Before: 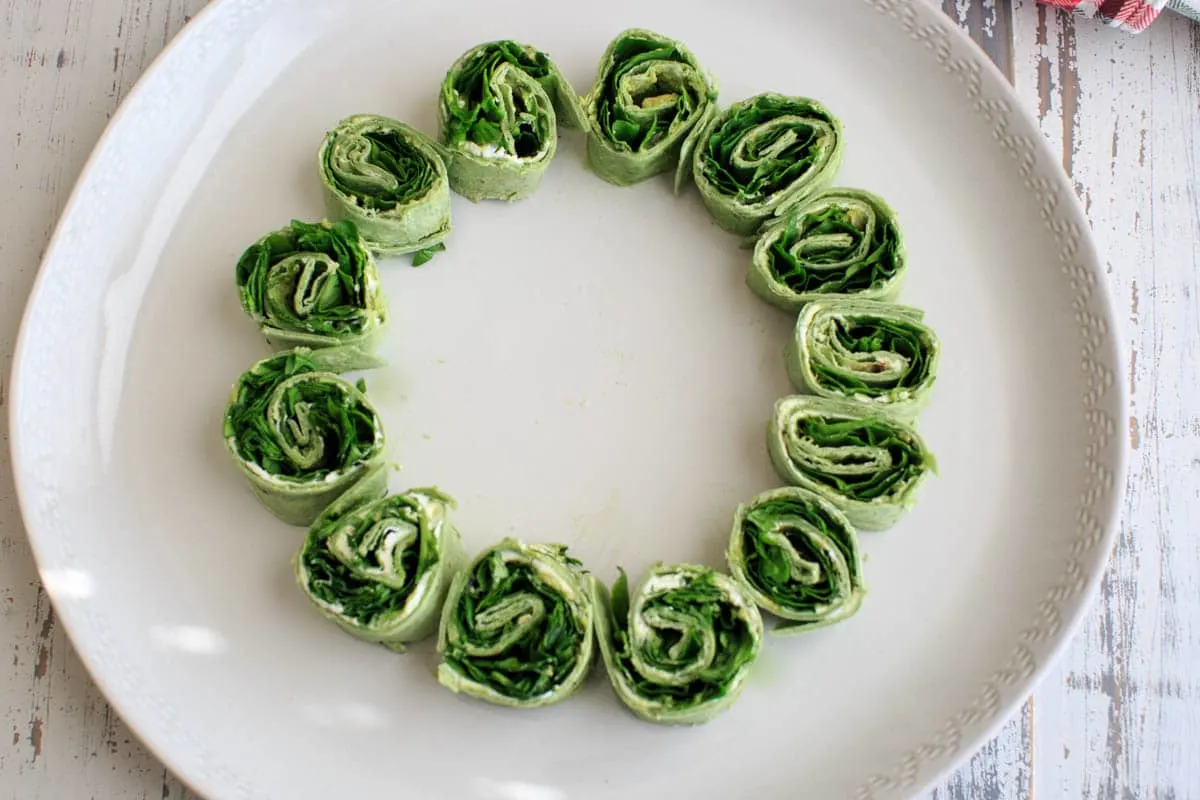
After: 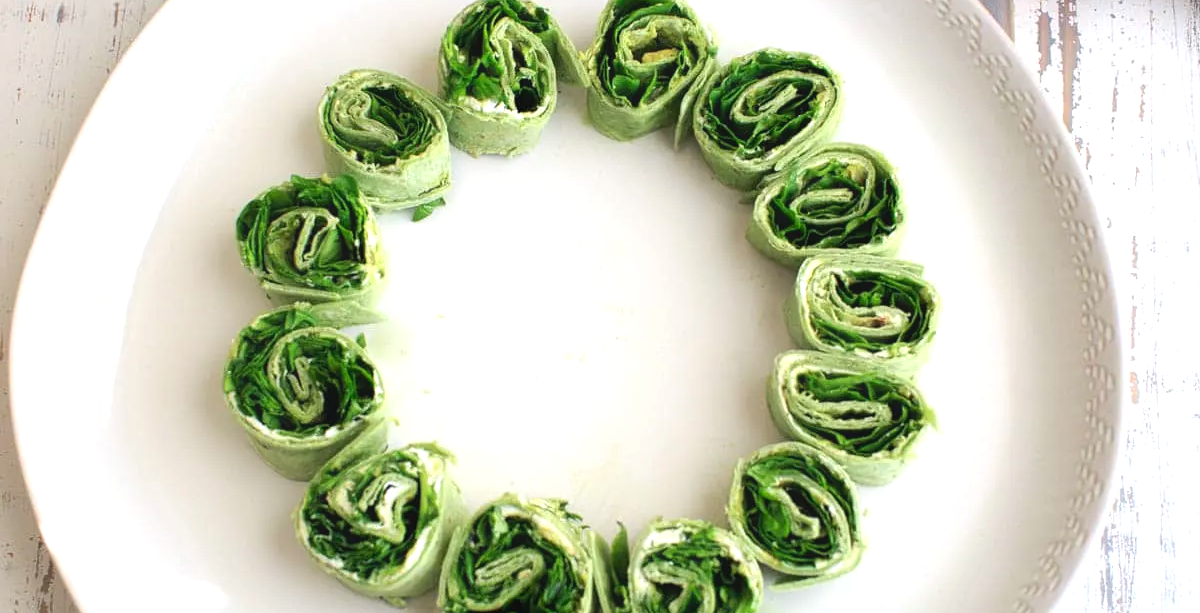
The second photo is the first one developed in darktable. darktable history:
crop: top 5.667%, bottom 17.637%
contrast equalizer: y [[0.5, 0.486, 0.447, 0.446, 0.489, 0.5], [0.5 ×6], [0.5 ×6], [0 ×6], [0 ×6]]
exposure: exposure 0.6 EV, compensate highlight preservation false
white balance: emerald 1
